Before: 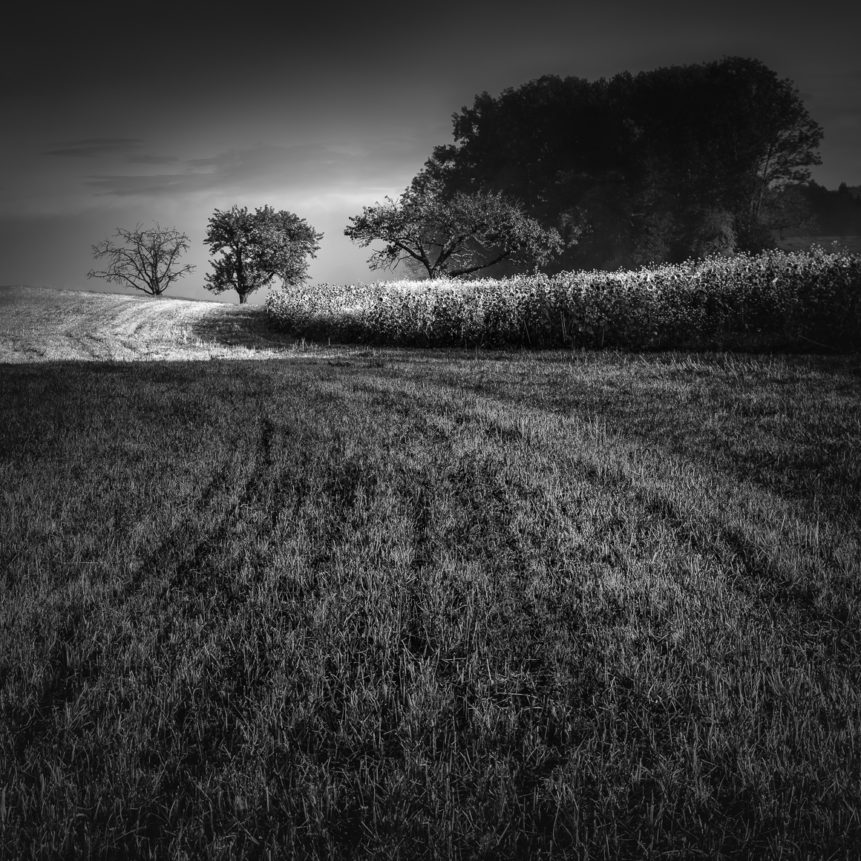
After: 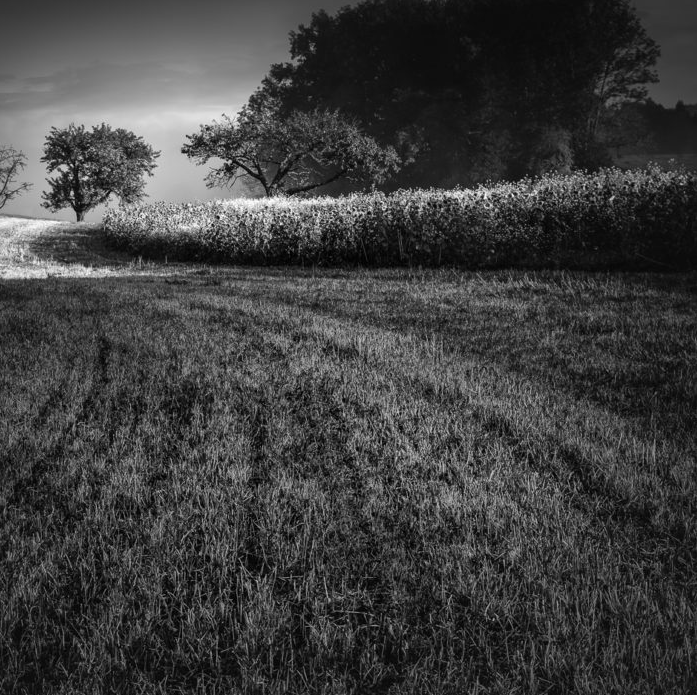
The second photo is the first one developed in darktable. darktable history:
crop: left 18.946%, top 9.602%, right 0%, bottom 9.586%
contrast brightness saturation: saturation 0.49
